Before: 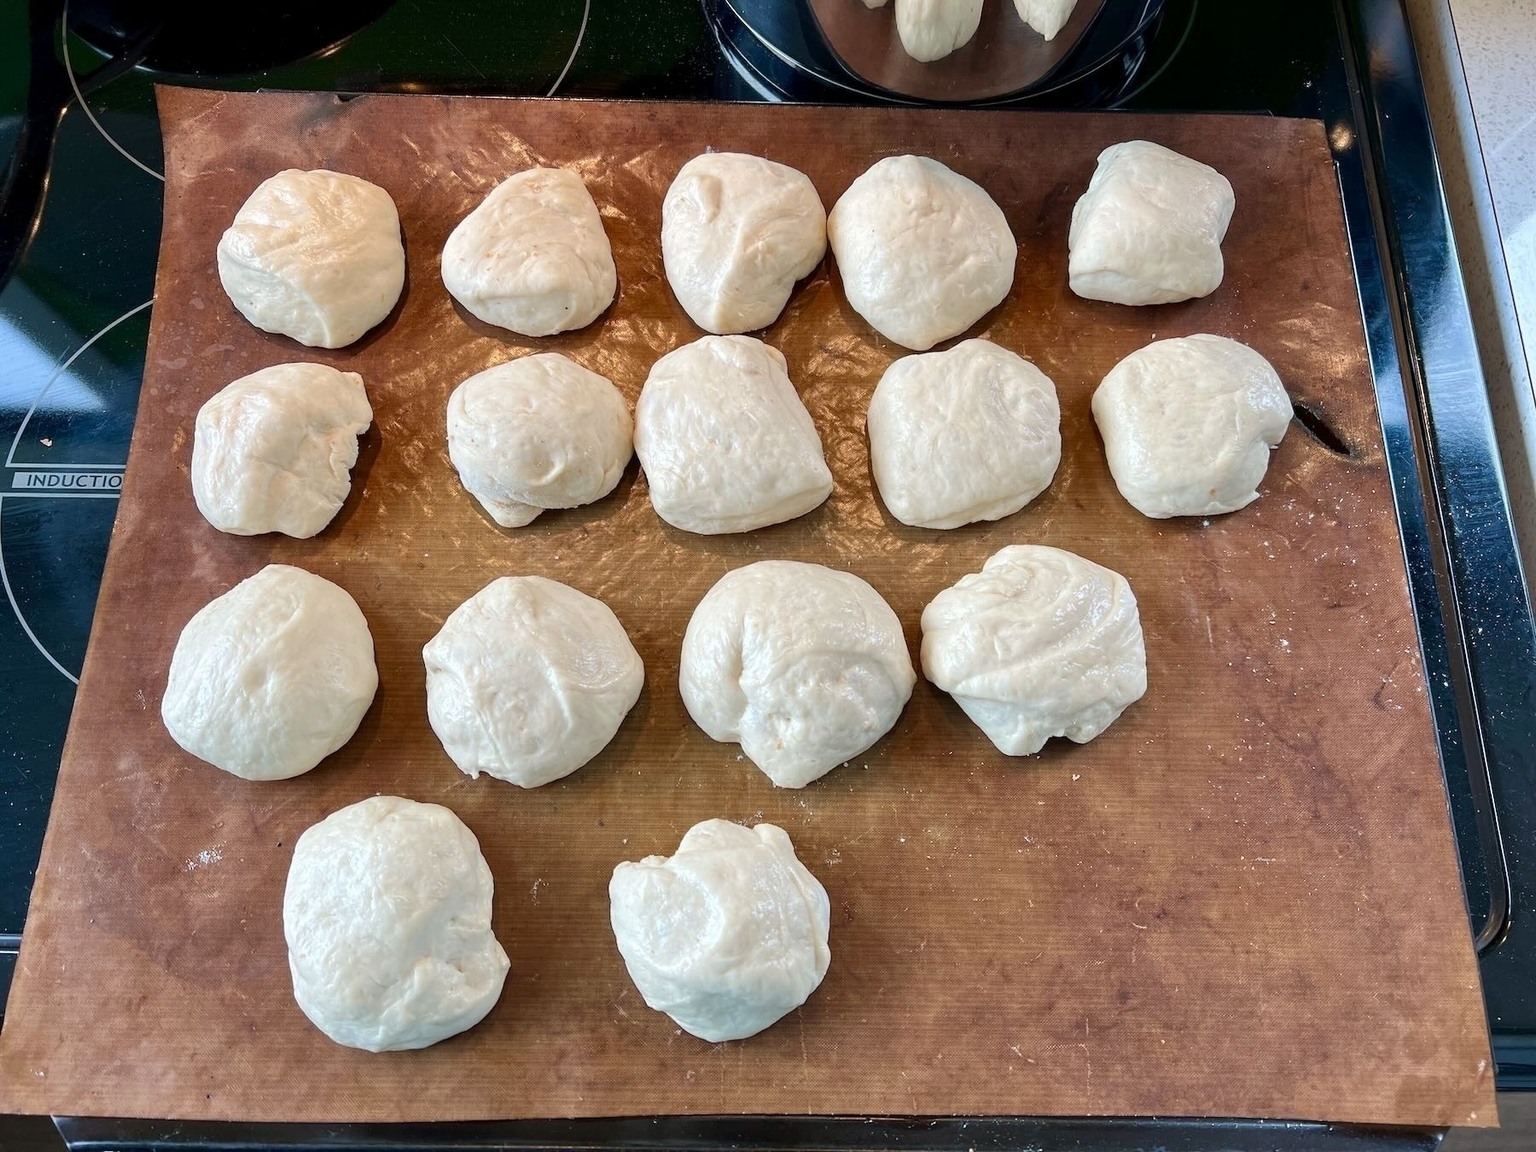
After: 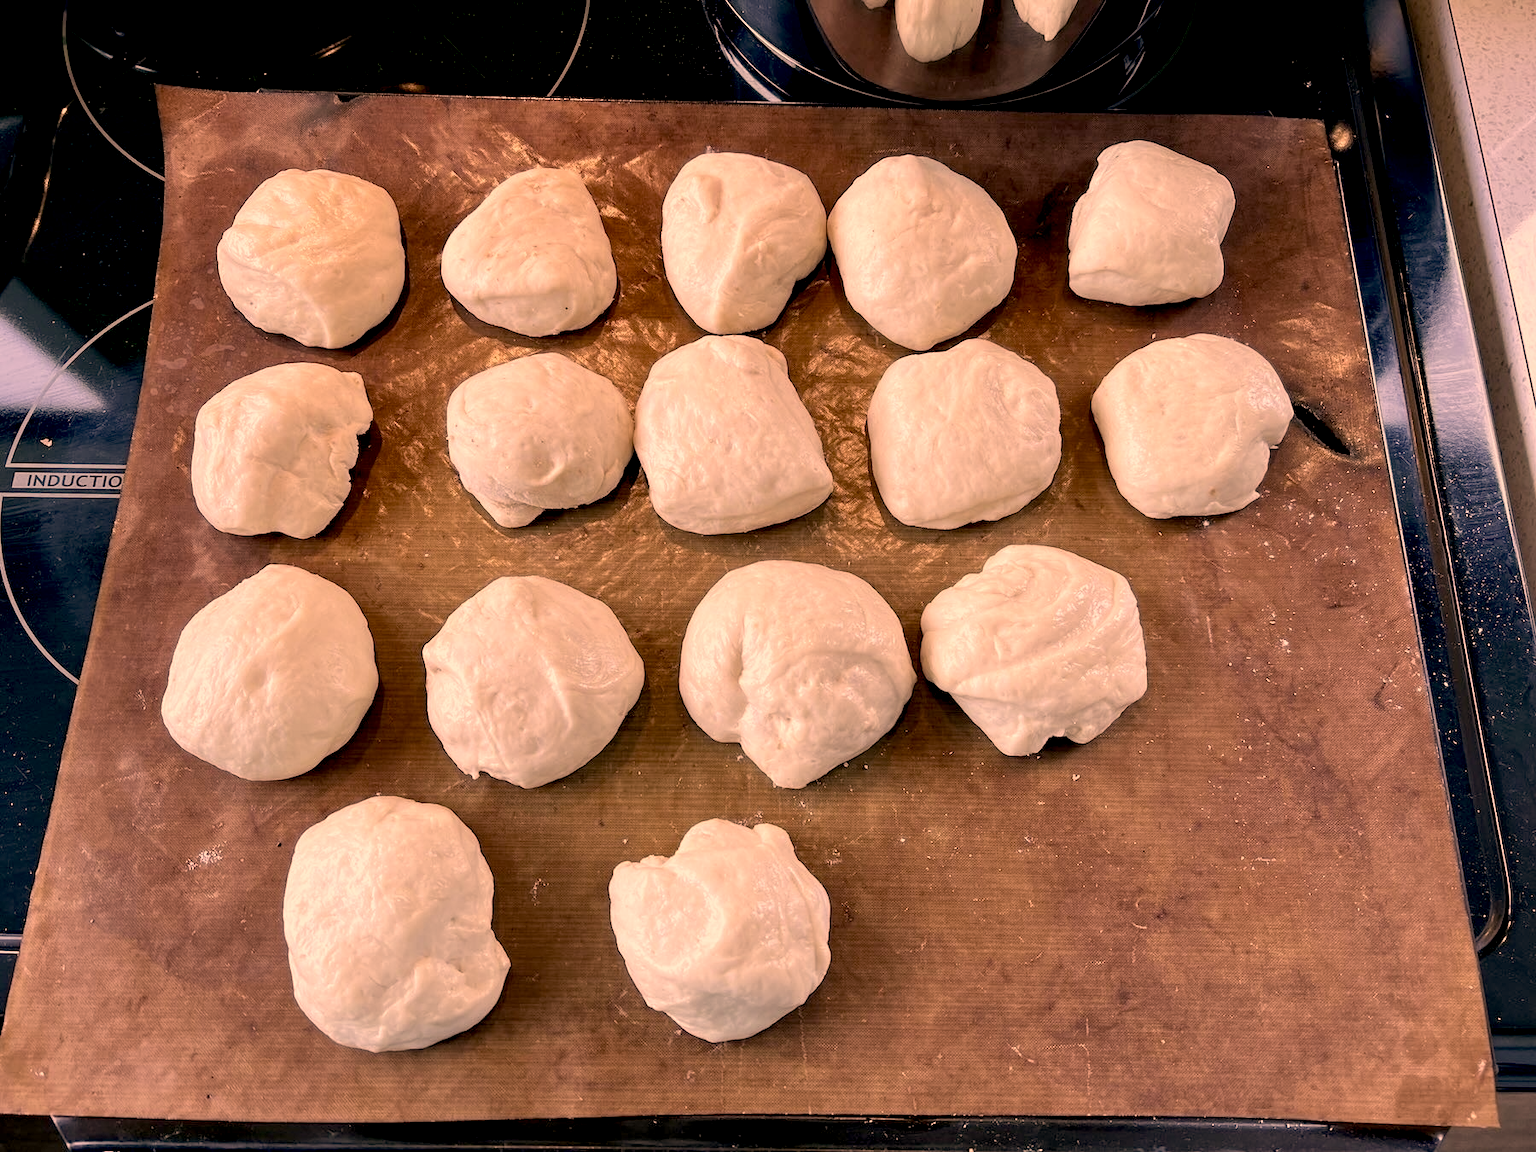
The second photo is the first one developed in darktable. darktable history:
exposure: black level correction 0.013, compensate exposure bias true, compensate highlight preservation false
color correction: highlights a* 39.4, highlights b* 39.98, saturation 0.686
